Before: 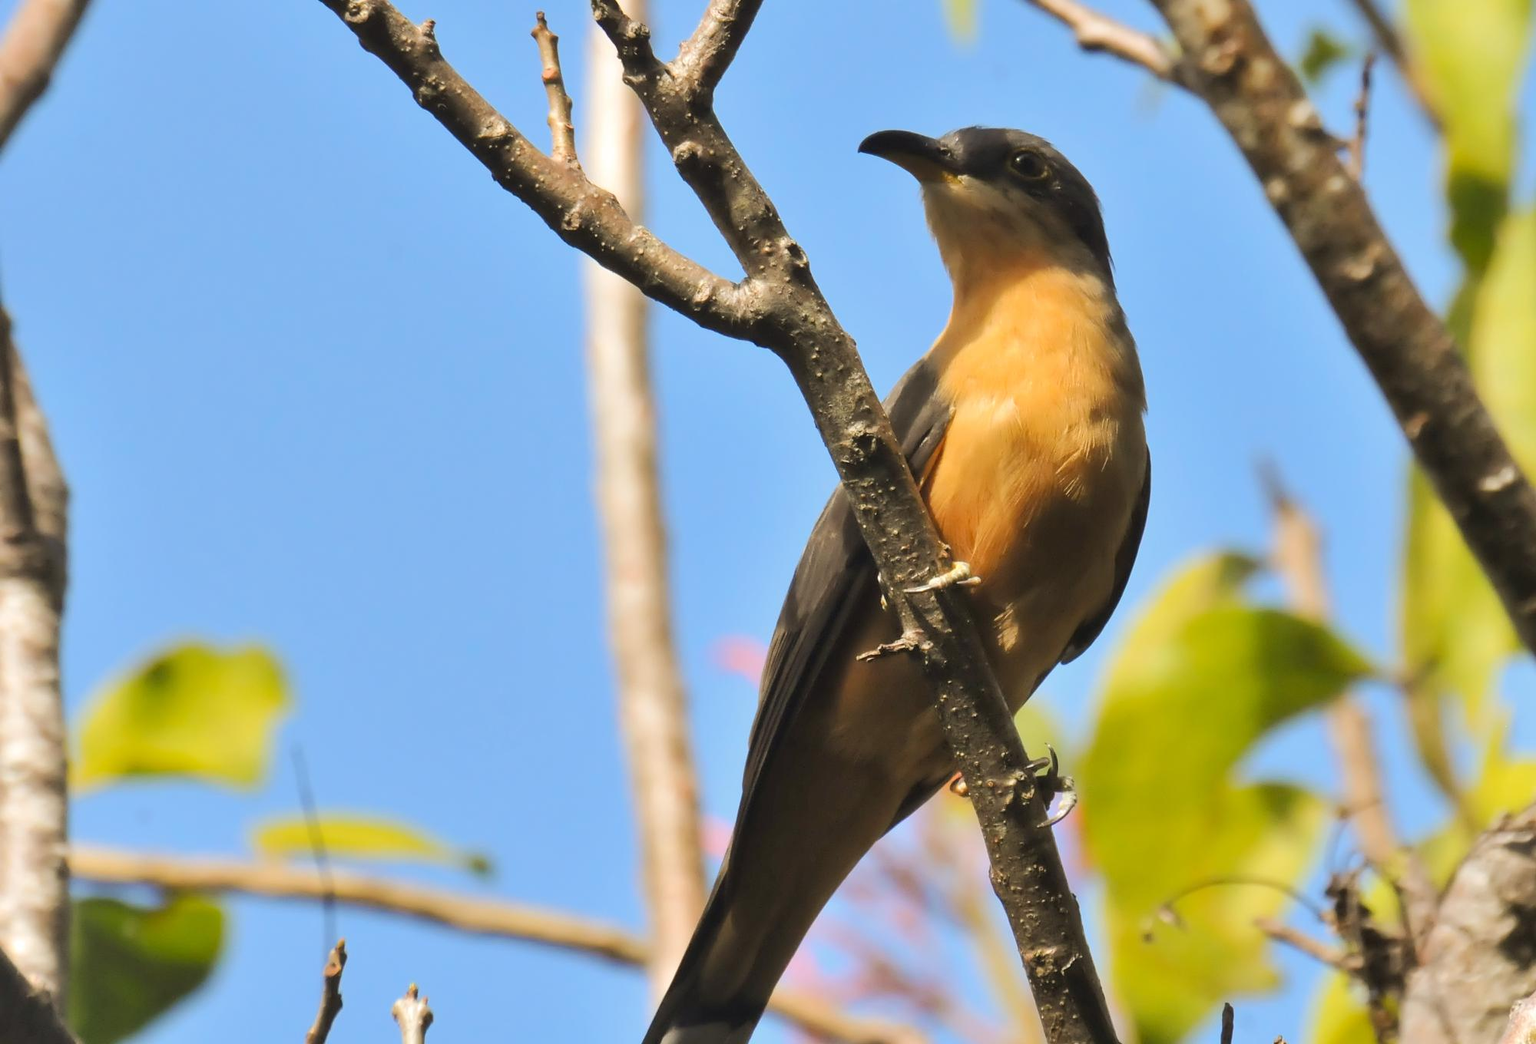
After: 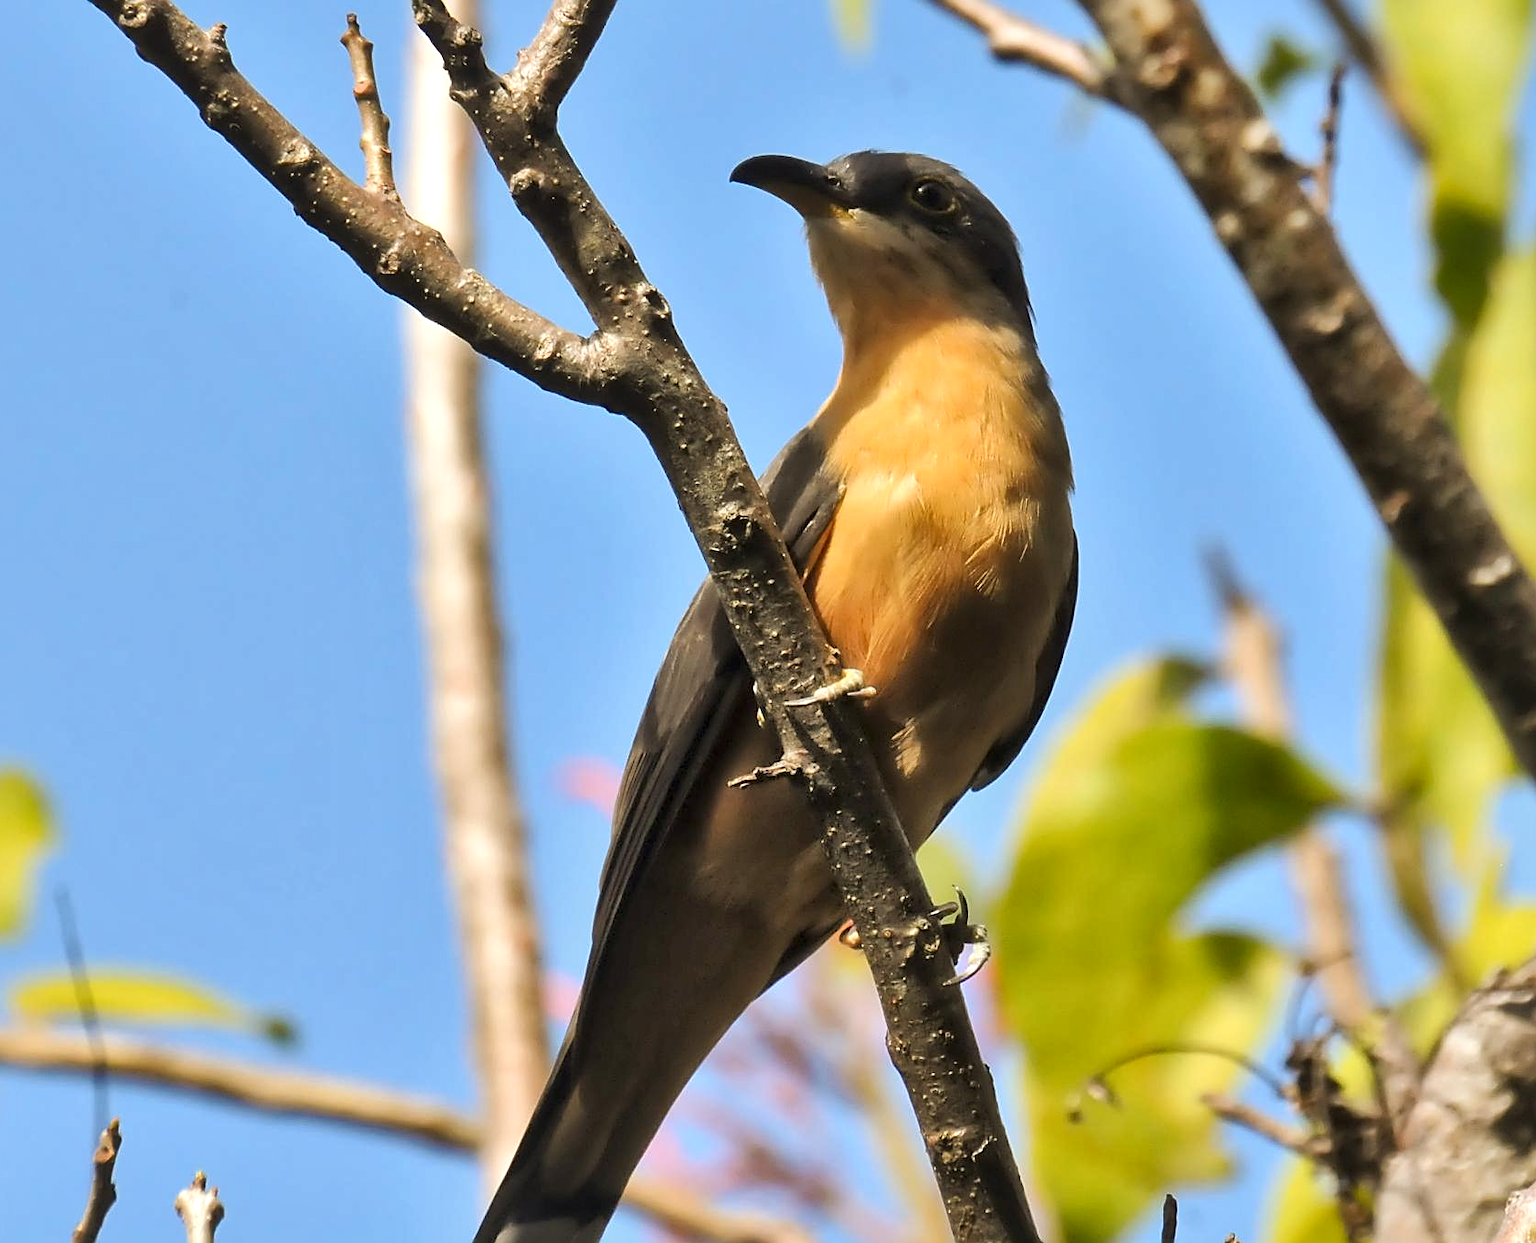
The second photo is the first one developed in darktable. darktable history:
crop: left 15.973%
sharpen: on, module defaults
local contrast: mode bilateral grid, contrast 21, coarseness 50, detail 171%, midtone range 0.2
